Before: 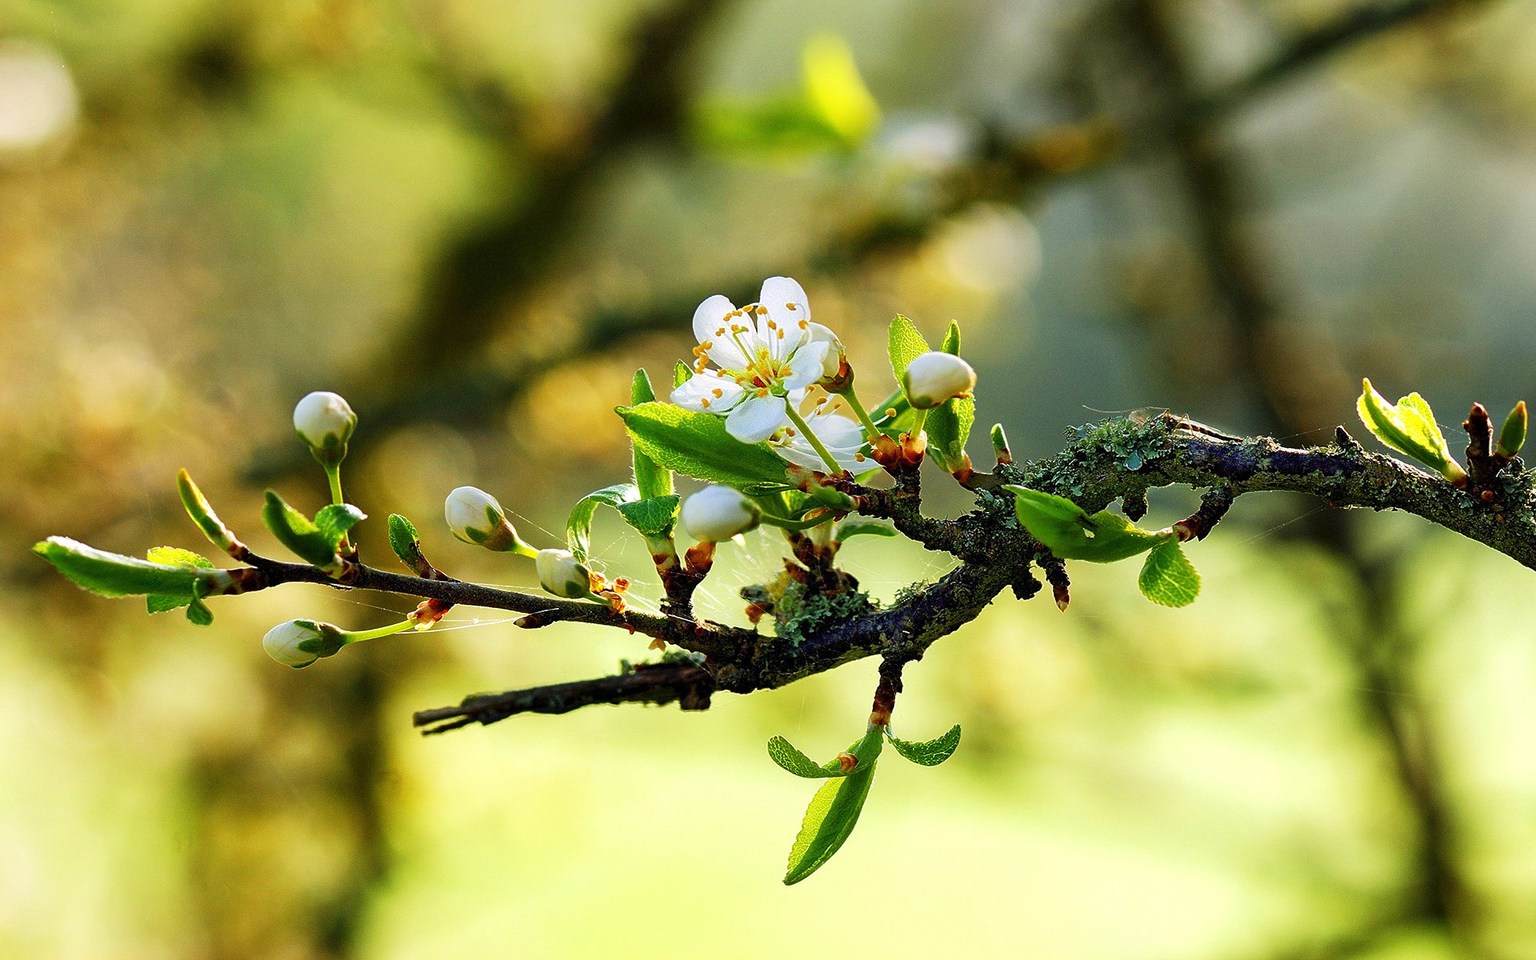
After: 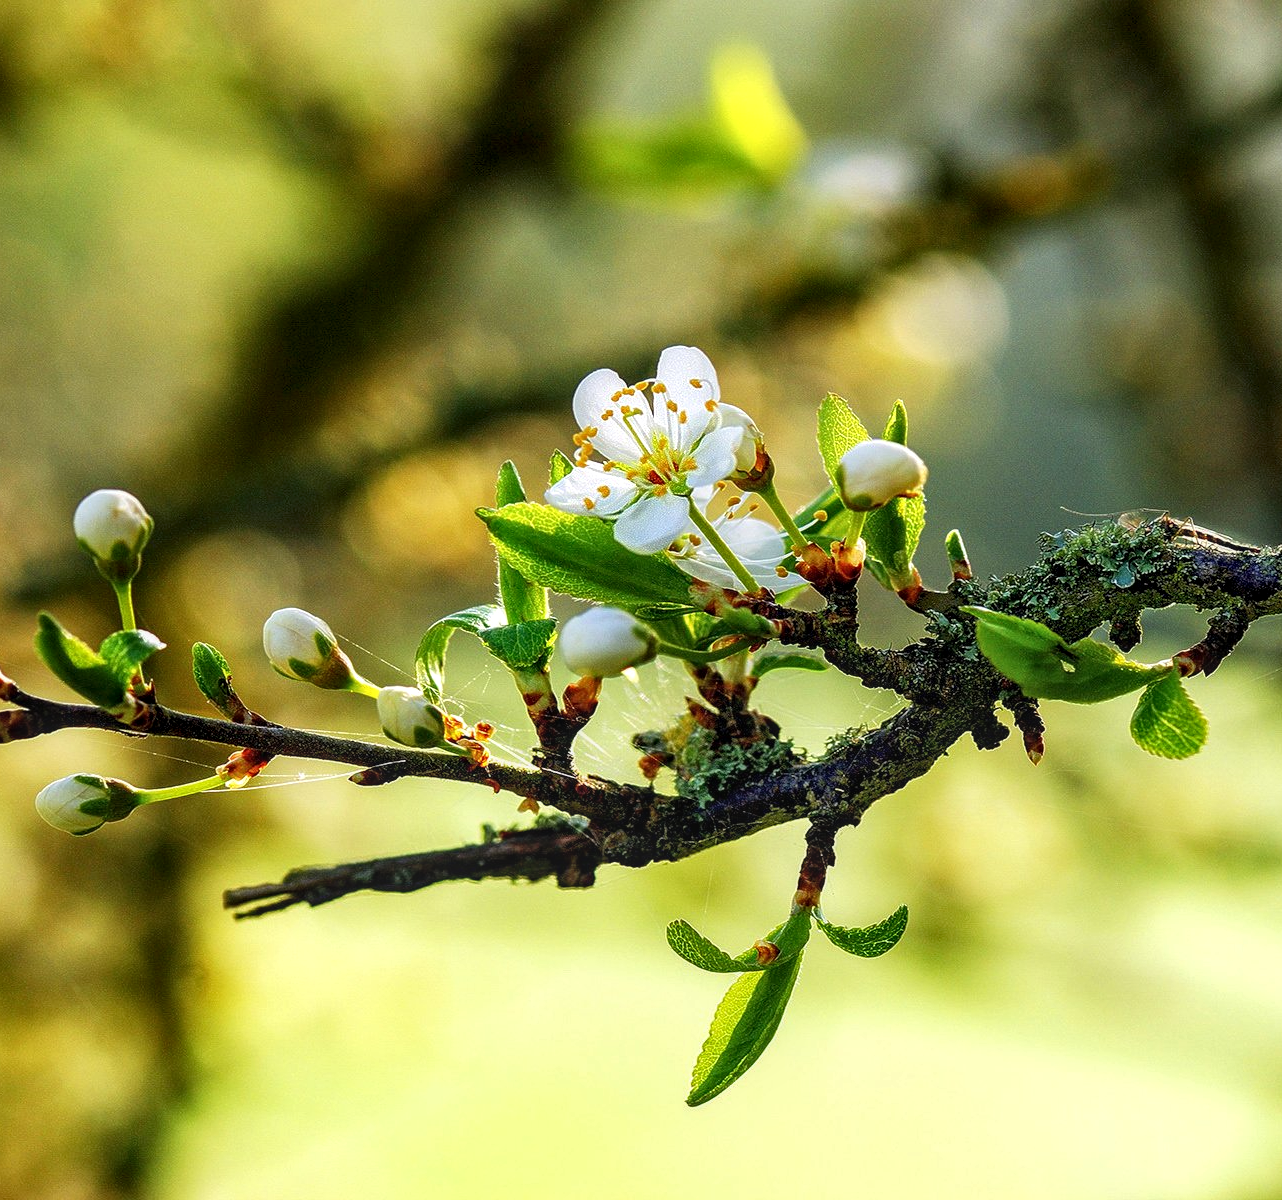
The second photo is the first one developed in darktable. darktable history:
local contrast: detail 130%
crop and rotate: left 15.303%, right 17.885%
